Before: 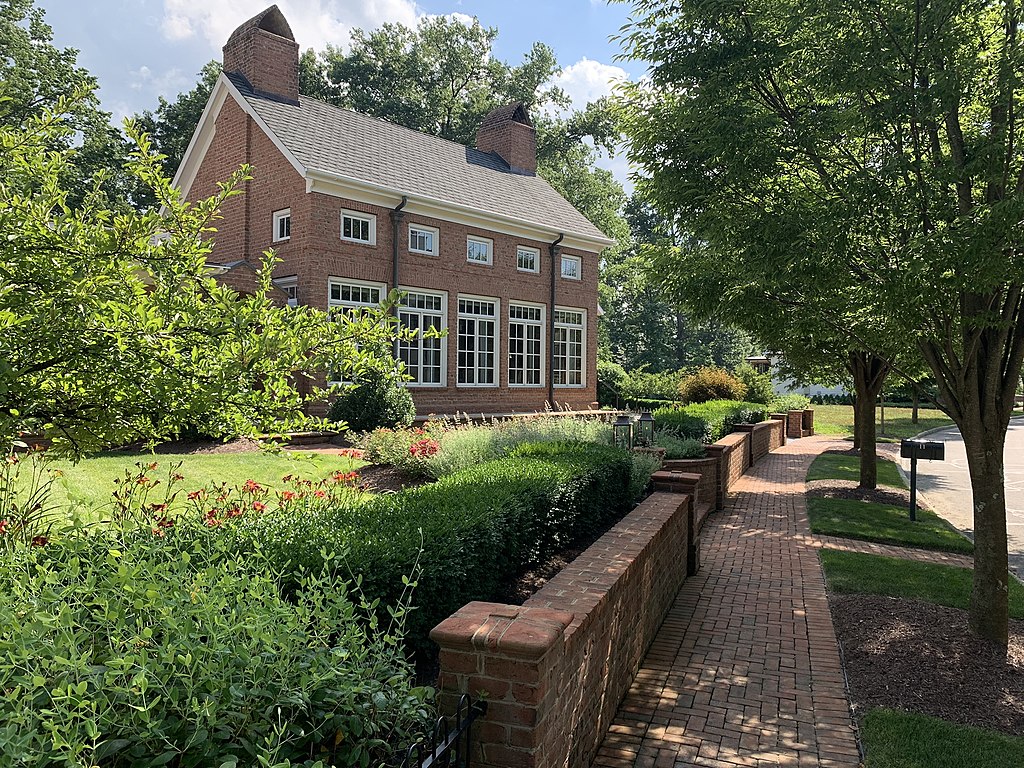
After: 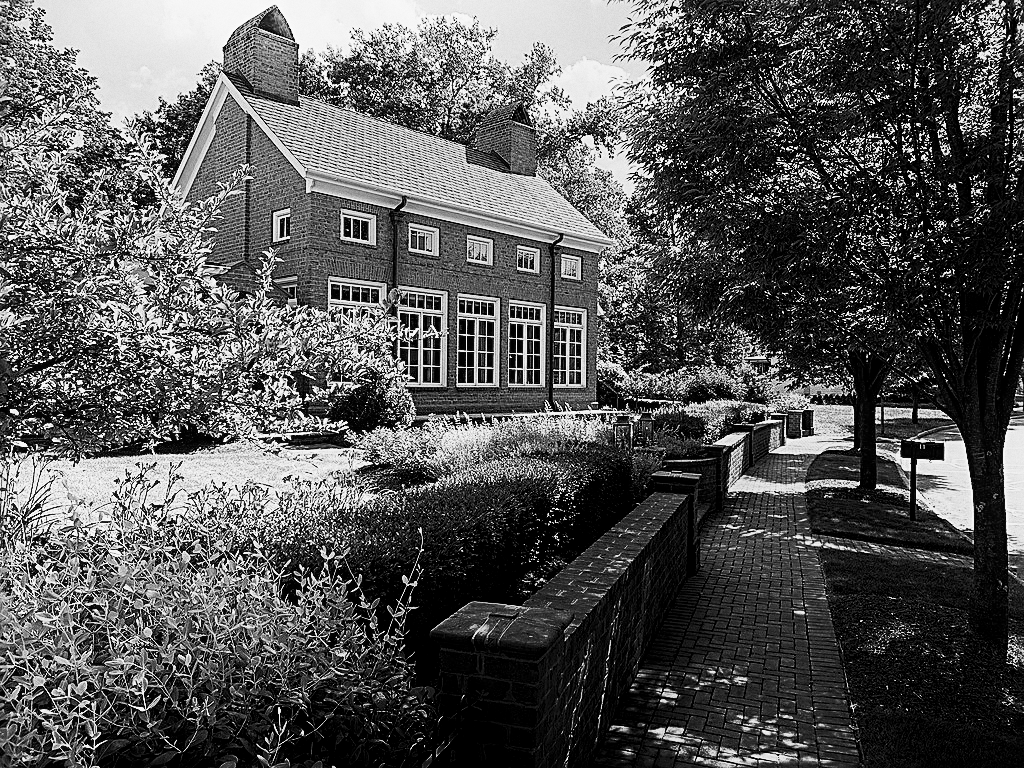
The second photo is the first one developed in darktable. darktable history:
shadows and highlights: shadows -90, highlights 90, soften with gaussian
sharpen: radius 2.676, amount 0.669
monochrome: a 32, b 64, size 2.3
filmic rgb: black relative exposure -11.88 EV, white relative exposure 5.43 EV, threshold 3 EV, hardness 4.49, latitude 50%, contrast 1.14, color science v5 (2021), contrast in shadows safe, contrast in highlights safe, enable highlight reconstruction true
local contrast: highlights 100%, shadows 100%, detail 120%, midtone range 0.2
tone curve: curves: ch0 [(0, 0) (0.003, 0.011) (0.011, 0.019) (0.025, 0.03) (0.044, 0.045) (0.069, 0.061) (0.1, 0.085) (0.136, 0.119) (0.177, 0.159) (0.224, 0.205) (0.277, 0.261) (0.335, 0.329) (0.399, 0.407) (0.468, 0.508) (0.543, 0.606) (0.623, 0.71) (0.709, 0.815) (0.801, 0.903) (0.898, 0.957) (1, 1)], preserve colors none
grain: on, module defaults
